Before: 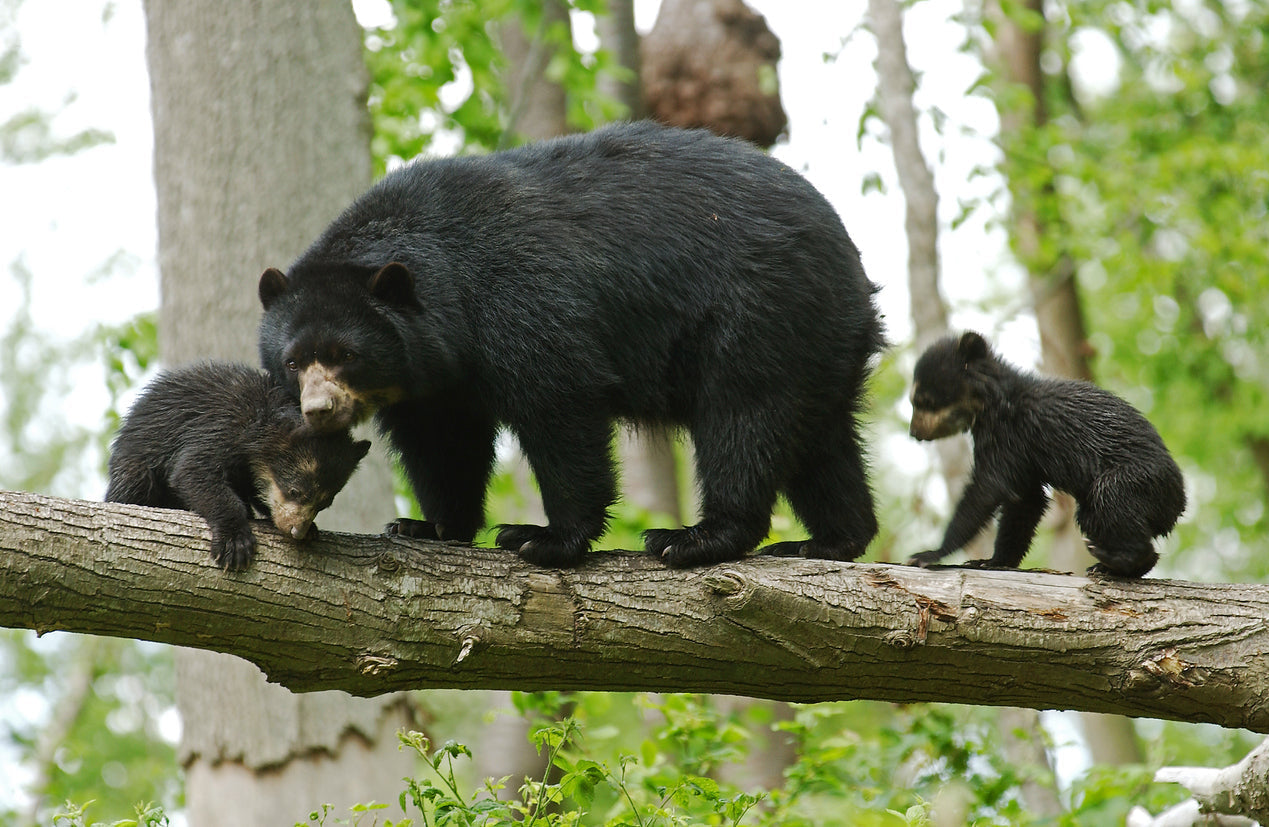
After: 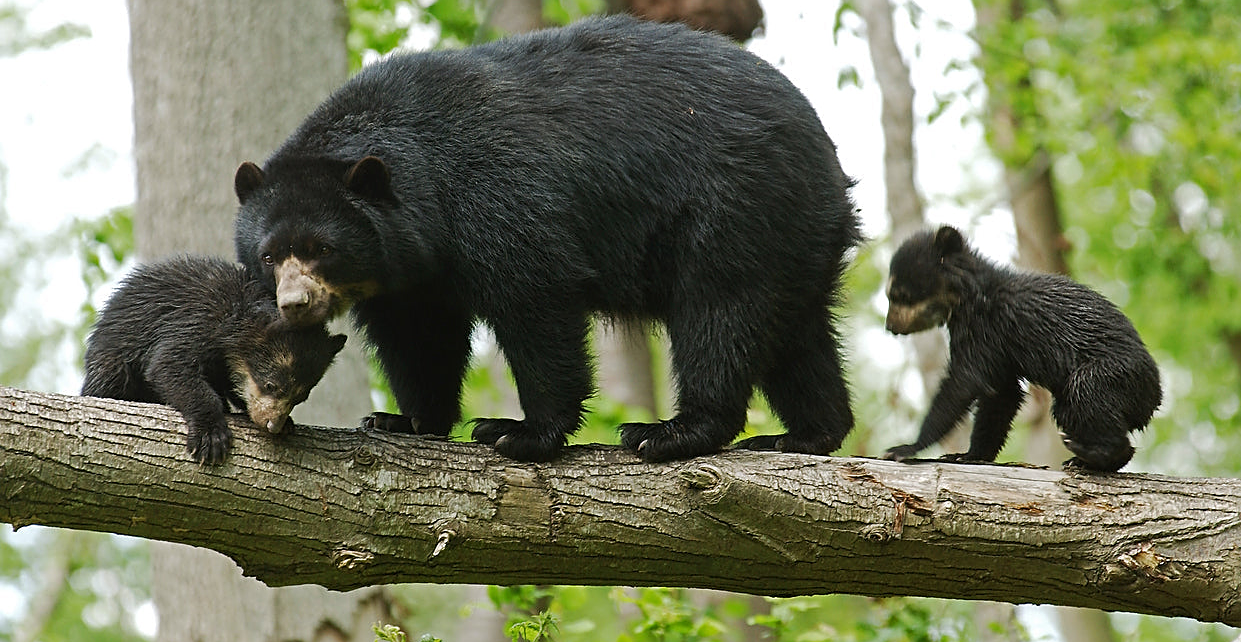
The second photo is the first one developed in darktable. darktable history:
sharpen: on, module defaults
crop and rotate: left 1.894%, top 12.858%, right 0.26%, bottom 9.474%
